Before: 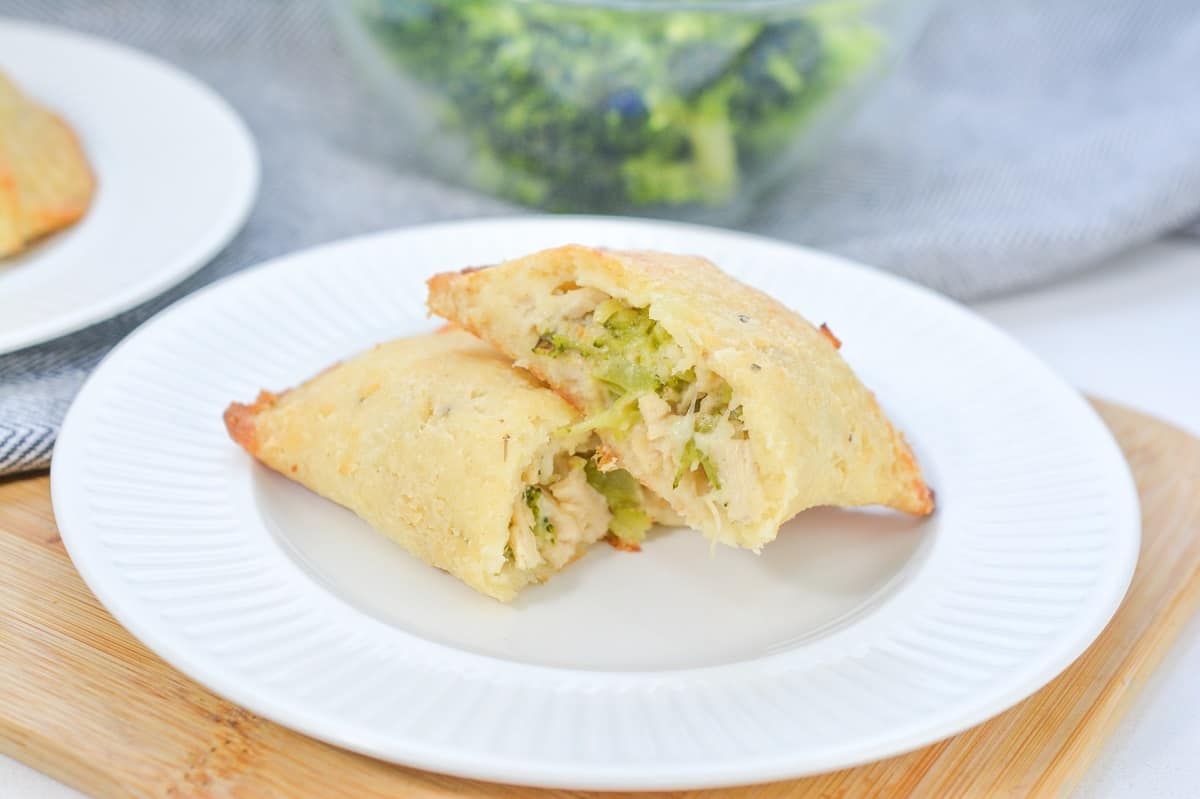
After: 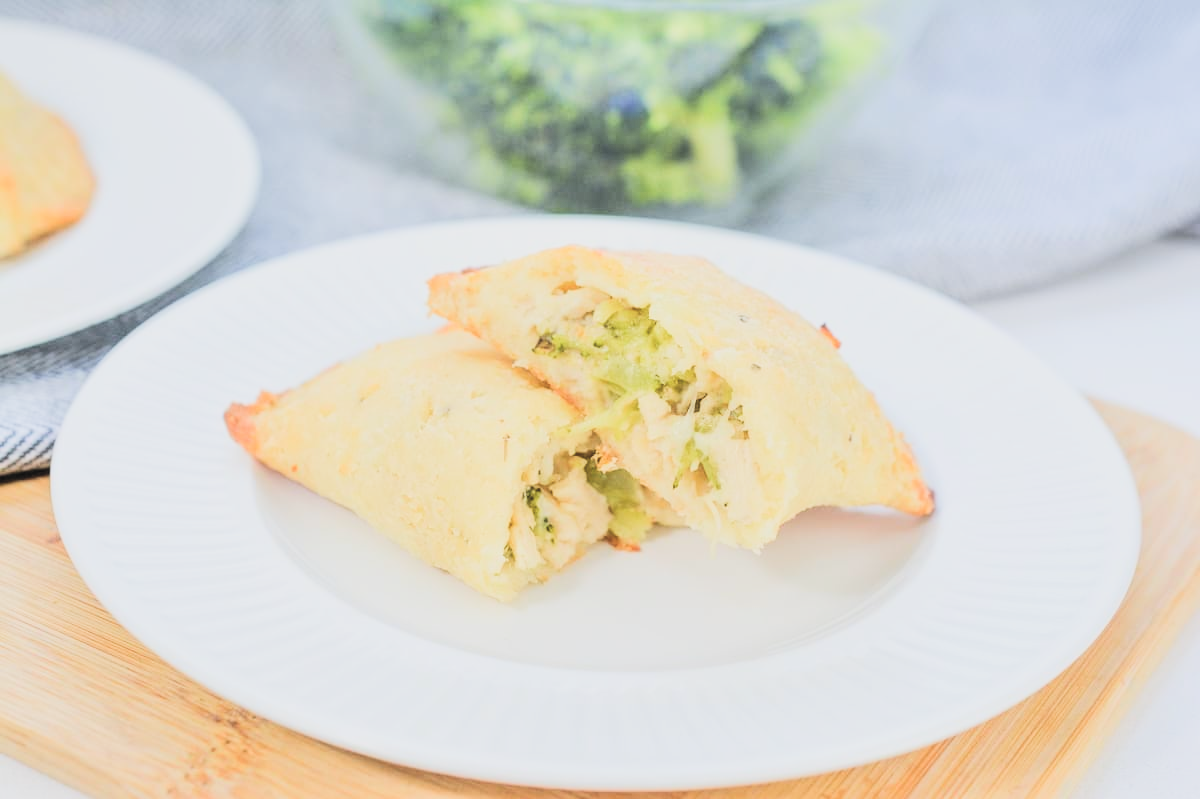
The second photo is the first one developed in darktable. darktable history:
filmic rgb: black relative exposure -5.13 EV, white relative exposure 3.97 EV, hardness 2.89, contrast 1.301, preserve chrominance RGB euclidean norm, color science v5 (2021), contrast in shadows safe, contrast in highlights safe
contrast brightness saturation: contrast 0.139, brightness 0.223
